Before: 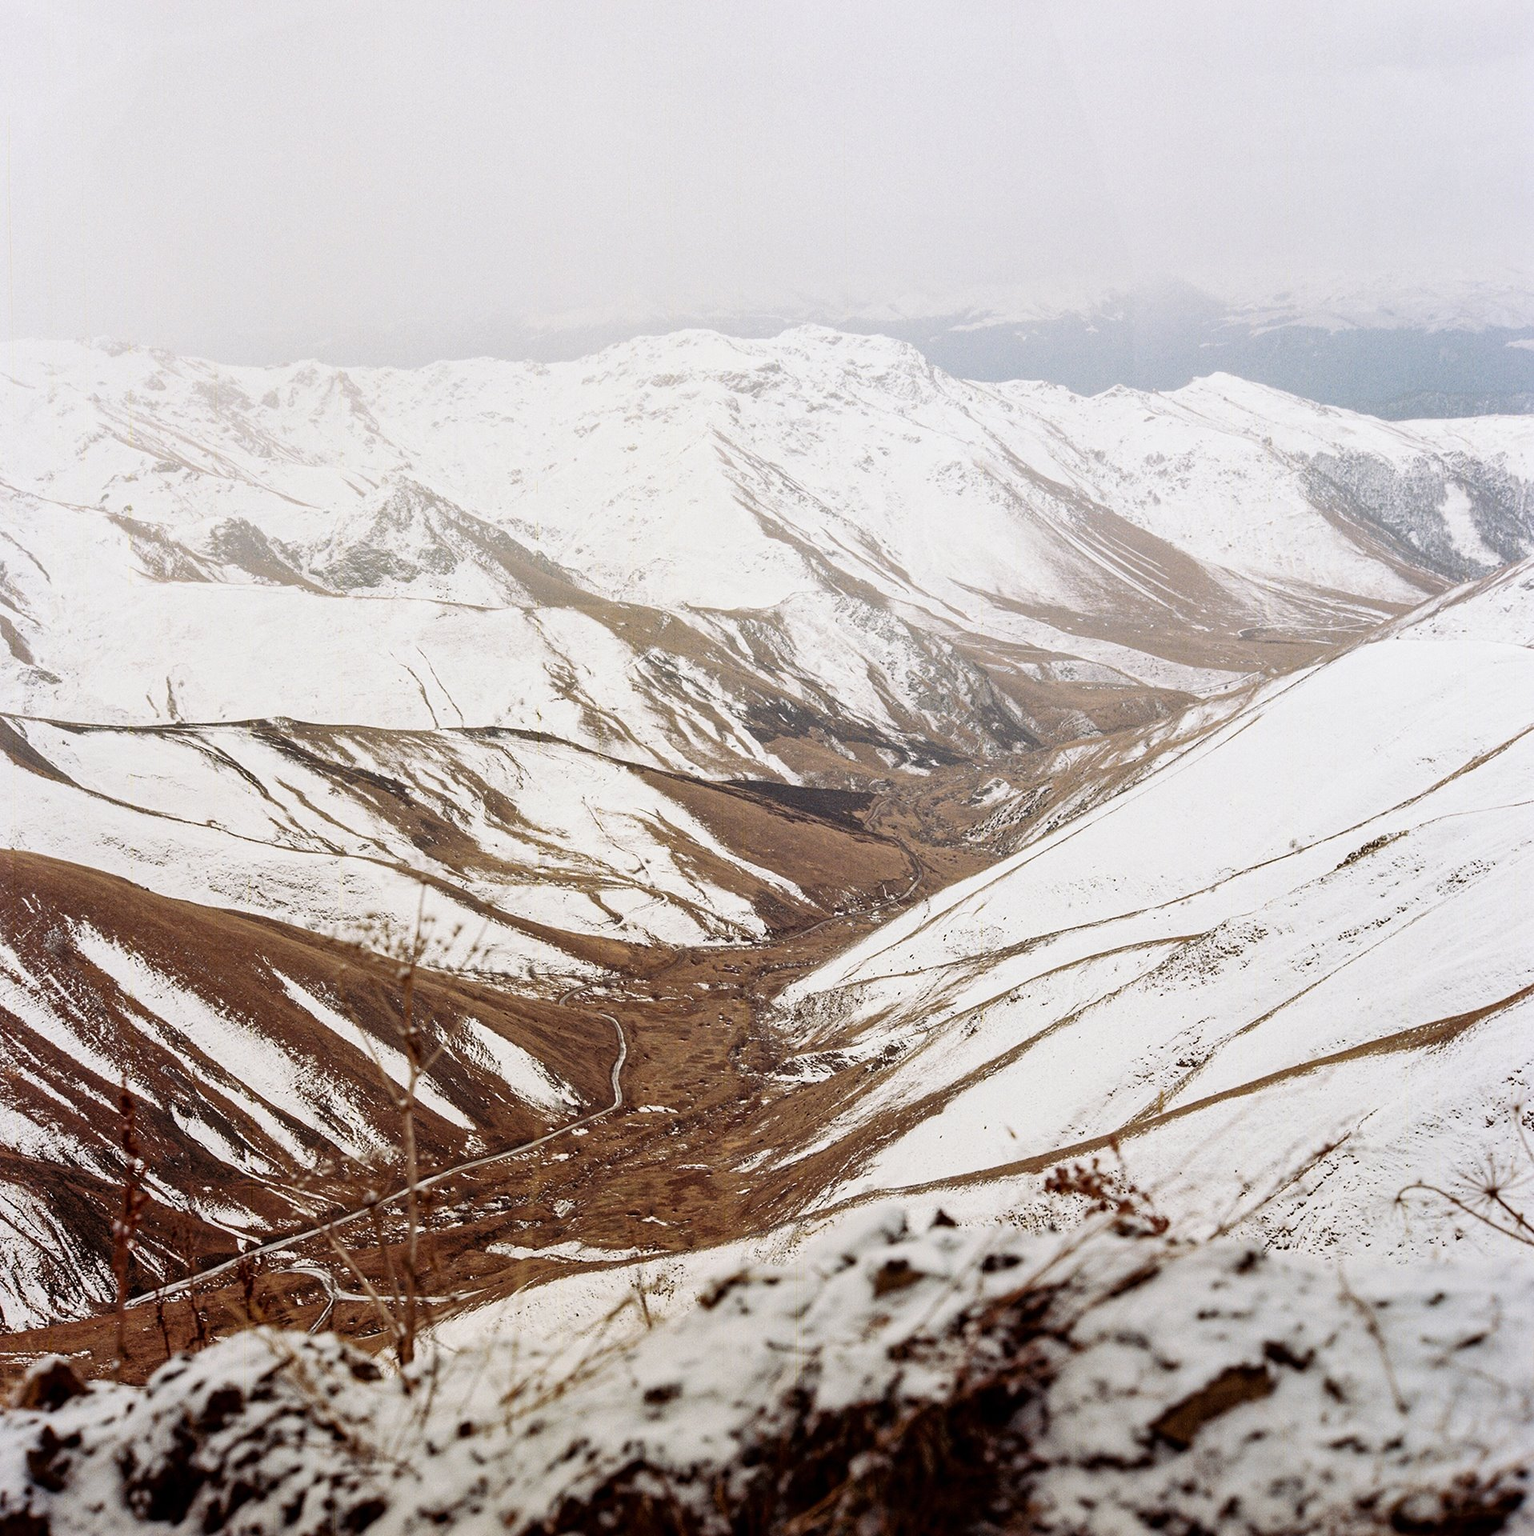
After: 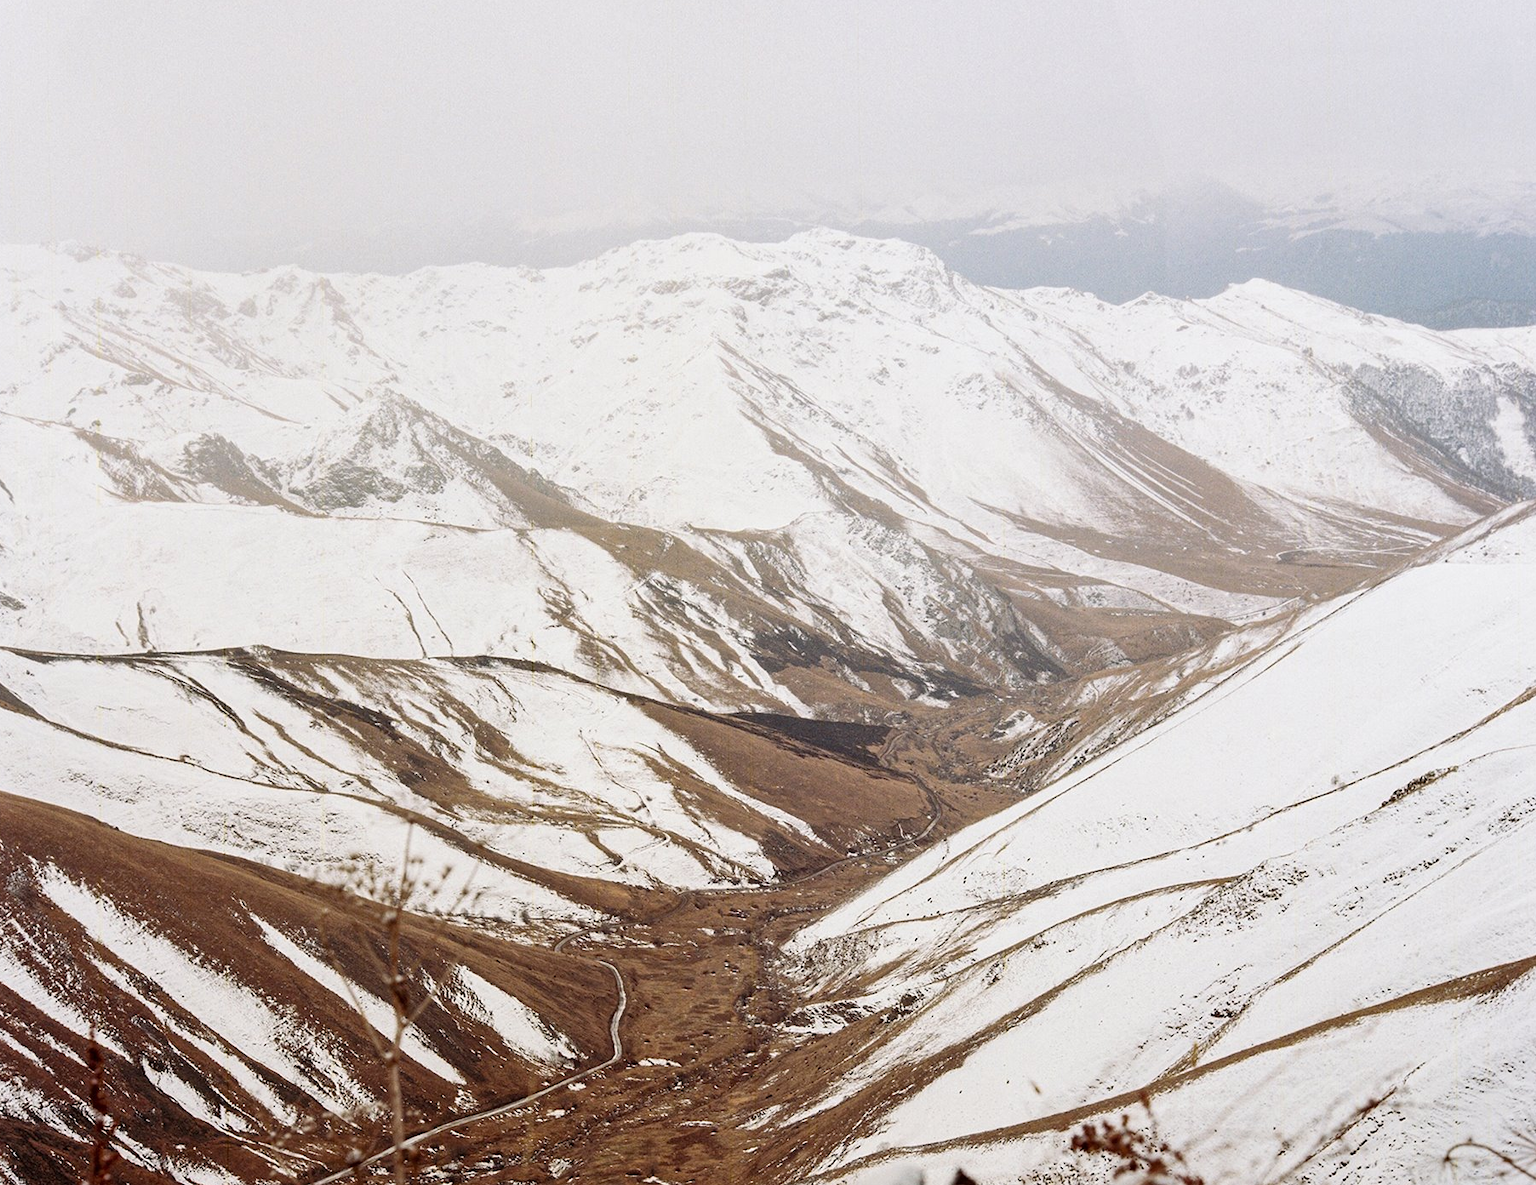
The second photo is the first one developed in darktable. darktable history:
crop: left 2.465%, top 7.207%, right 3.331%, bottom 20.228%
